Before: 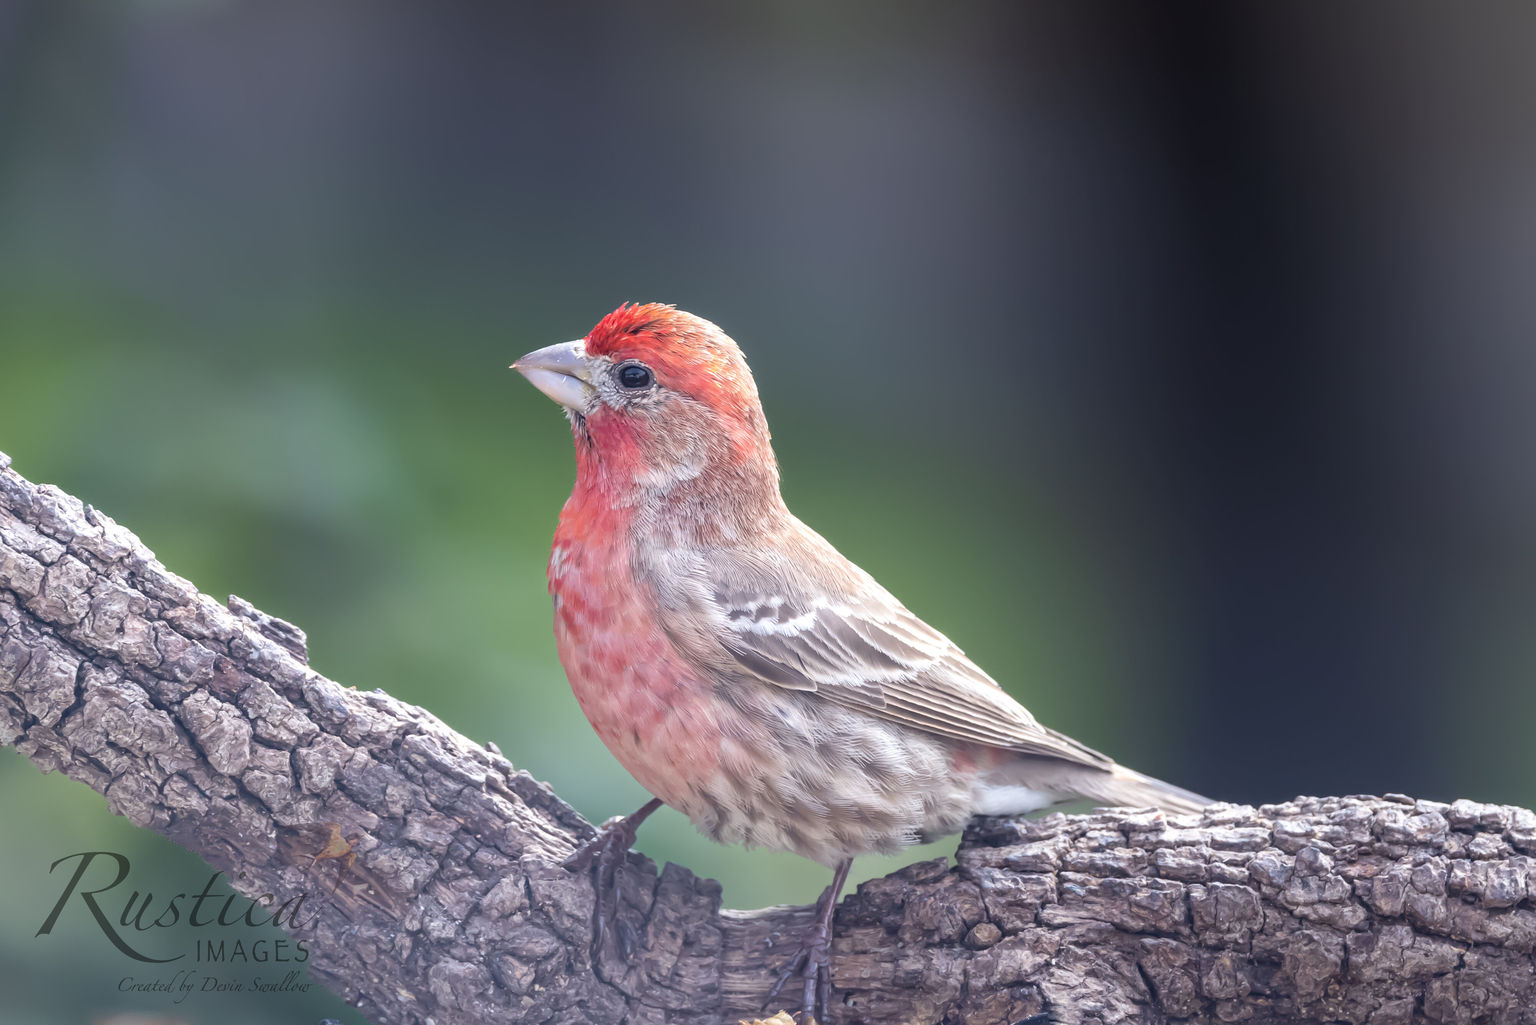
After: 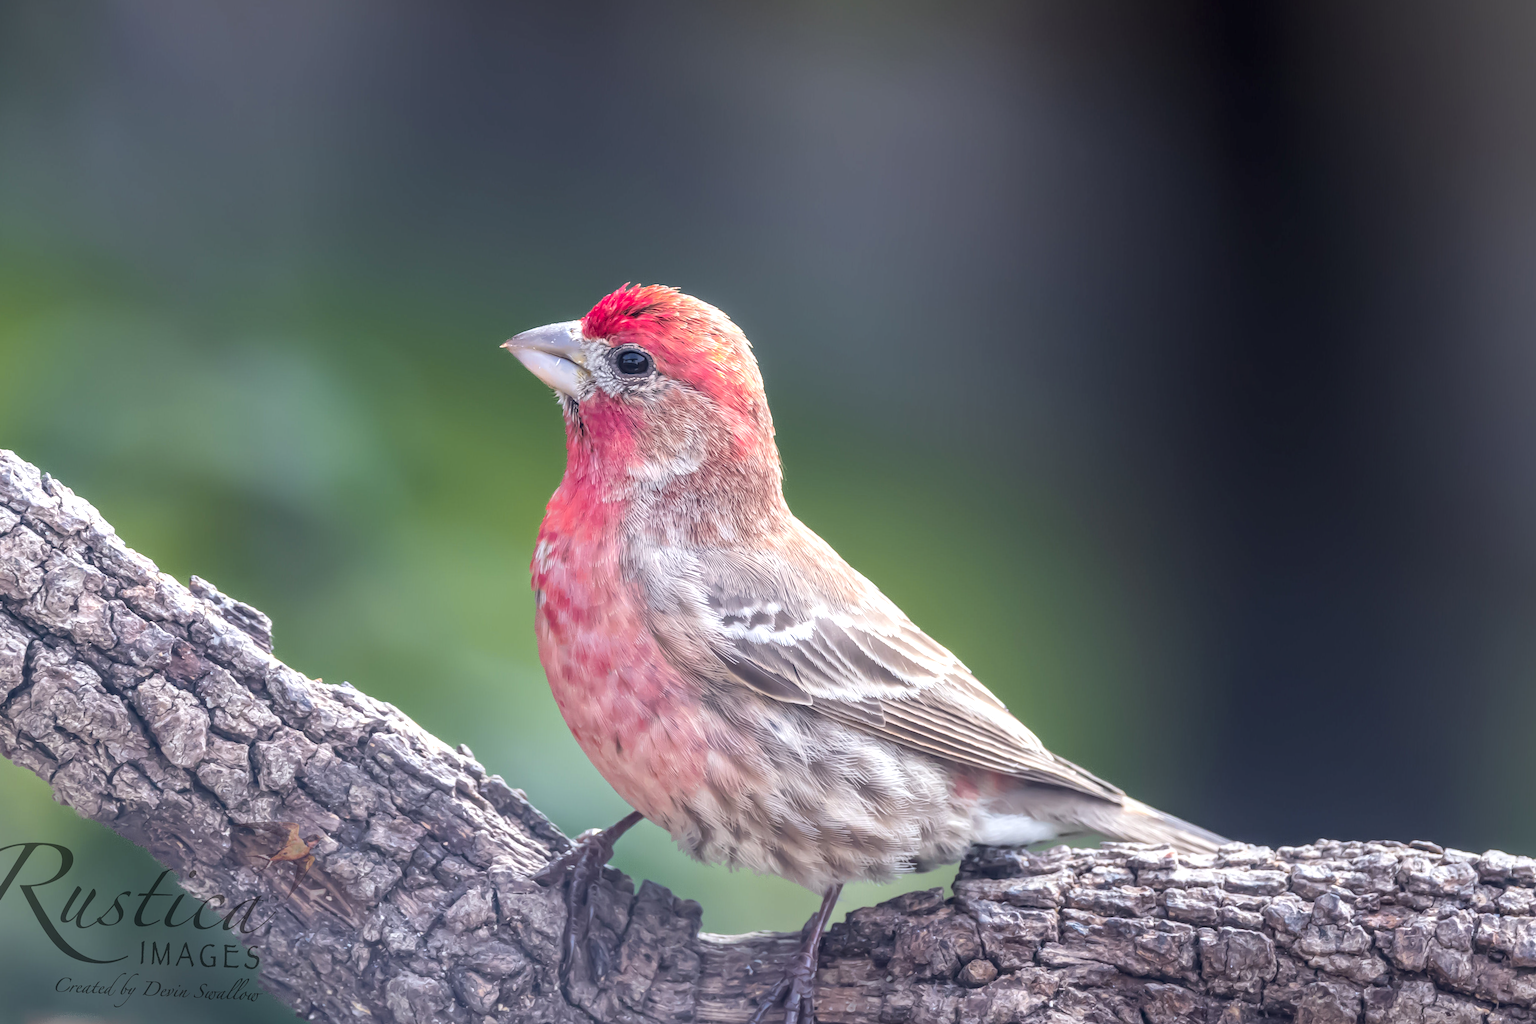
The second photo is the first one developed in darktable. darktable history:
crop and rotate: angle -2.5°
color zones: curves: ch1 [(0.24, 0.634) (0.75, 0.5)]; ch2 [(0.253, 0.437) (0.745, 0.491)]
local contrast: detail 130%
